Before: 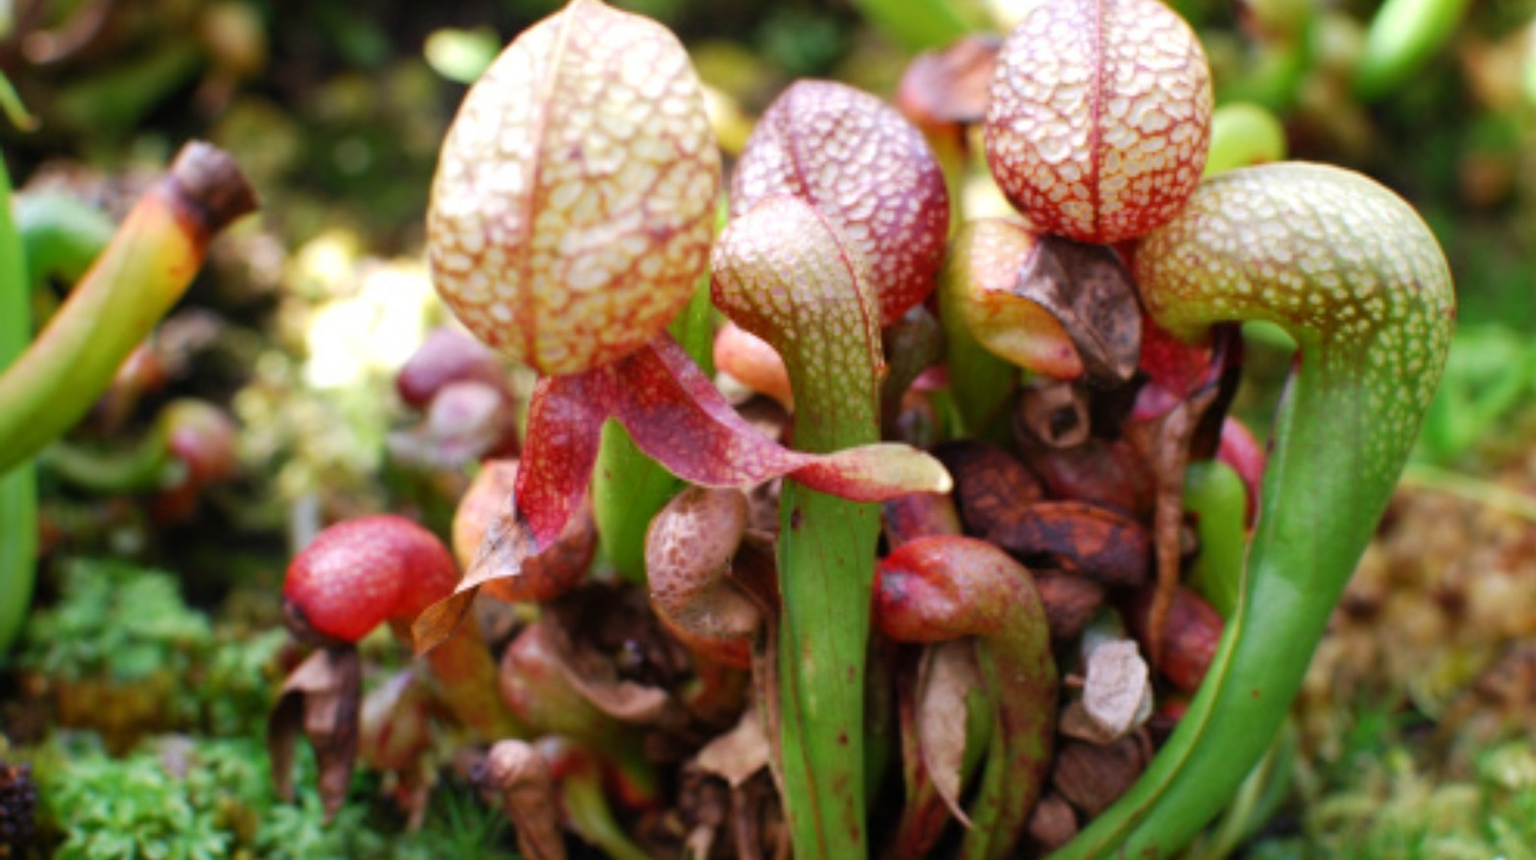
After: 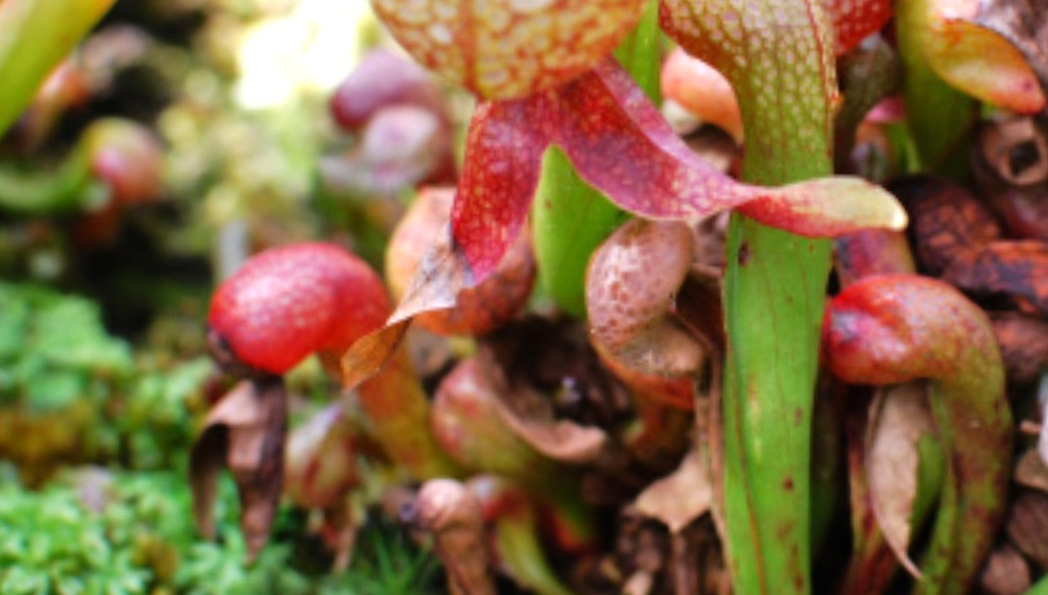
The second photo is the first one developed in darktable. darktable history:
tone equalizer: -8 EV 0.025 EV, -7 EV -0.043 EV, -6 EV 0.006 EV, -5 EV 0.054 EV, -4 EV 0.279 EV, -3 EV 0.668 EV, -2 EV 0.578 EV, -1 EV 0.176 EV, +0 EV 0.016 EV
crop and rotate: angle -0.998°, left 3.886%, top 31.49%, right 28.527%
